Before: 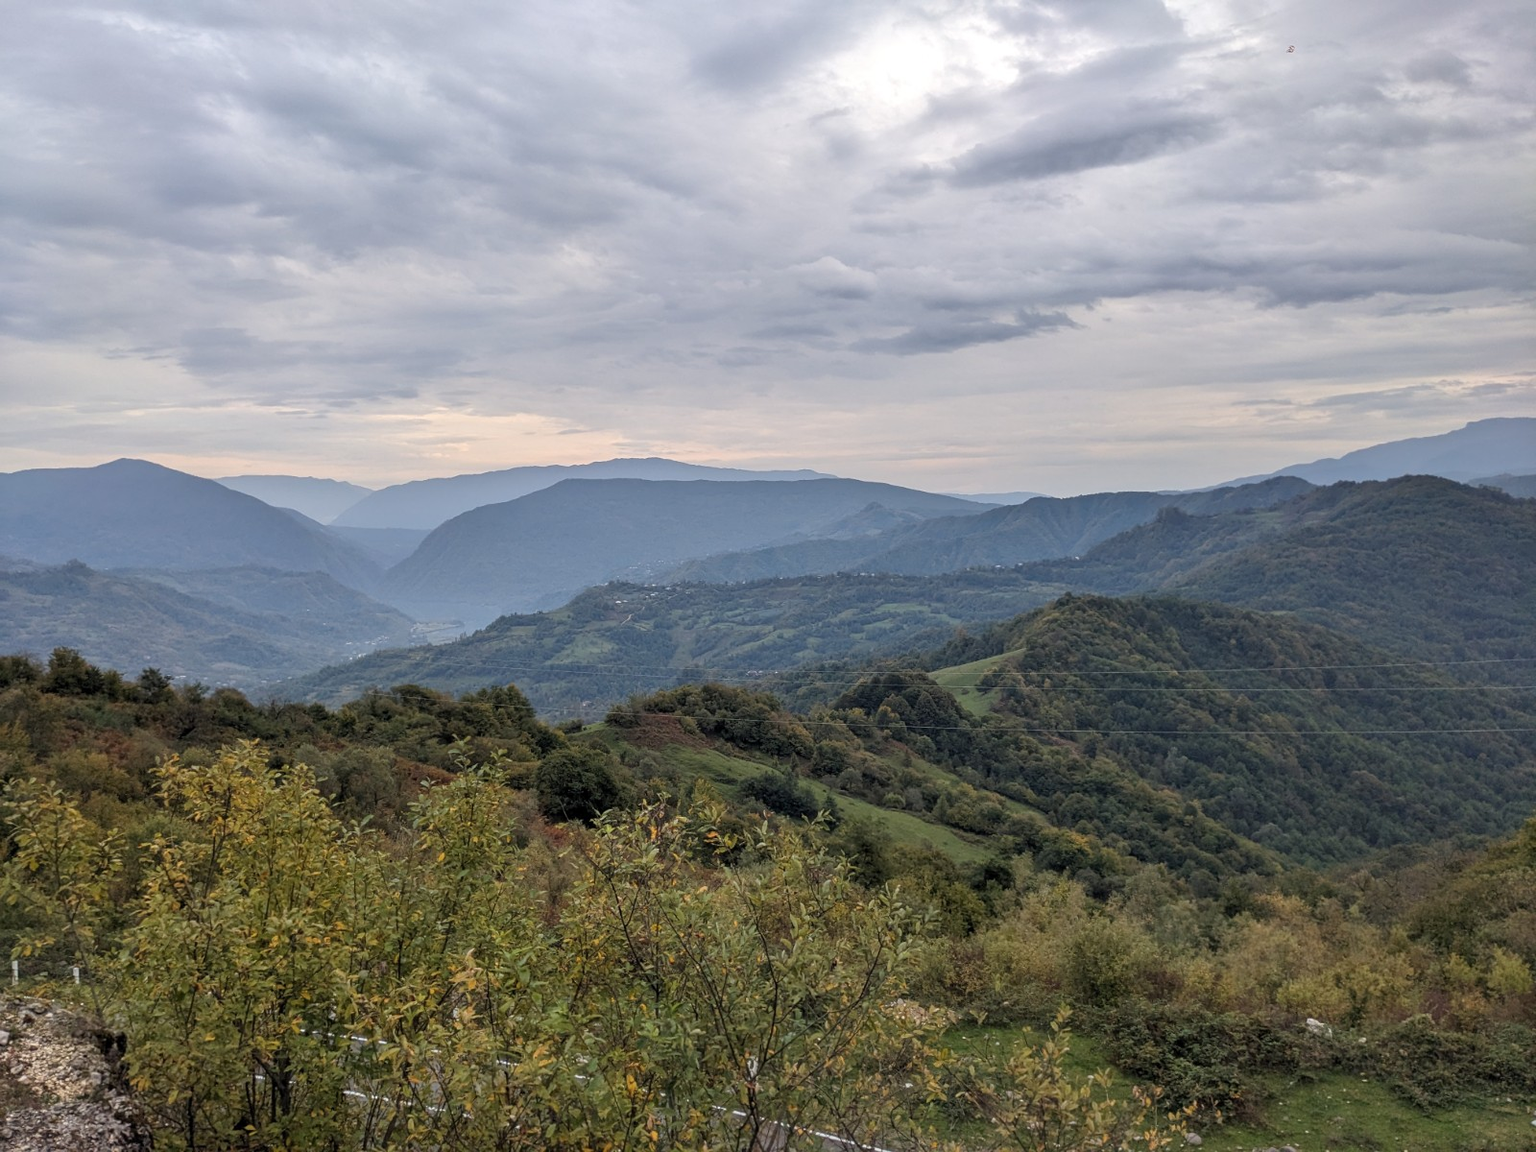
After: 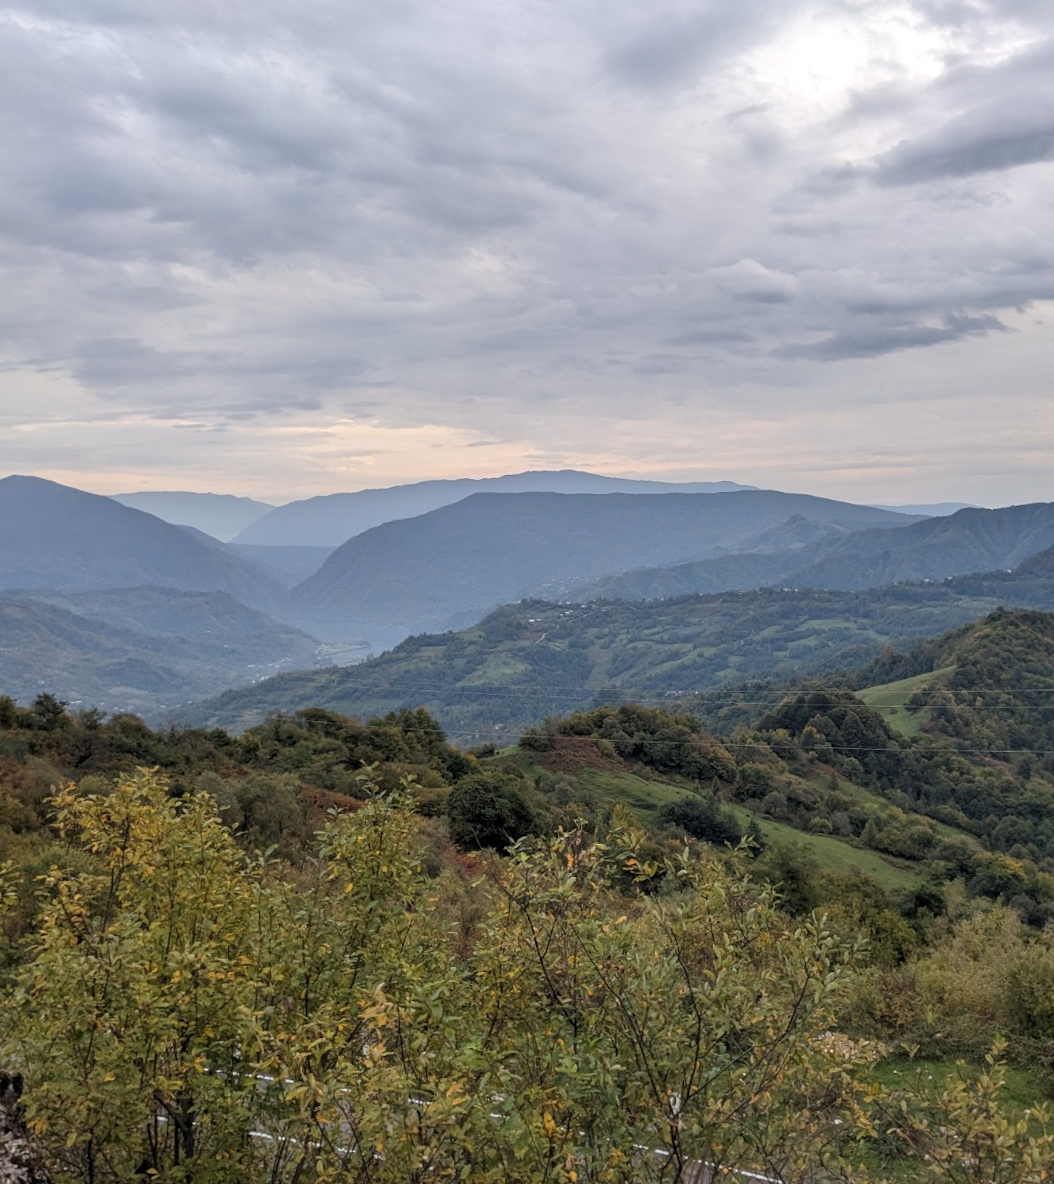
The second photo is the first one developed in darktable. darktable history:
crop and rotate: left 6.617%, right 26.717%
rotate and perspective: rotation -0.45°, automatic cropping original format, crop left 0.008, crop right 0.992, crop top 0.012, crop bottom 0.988
